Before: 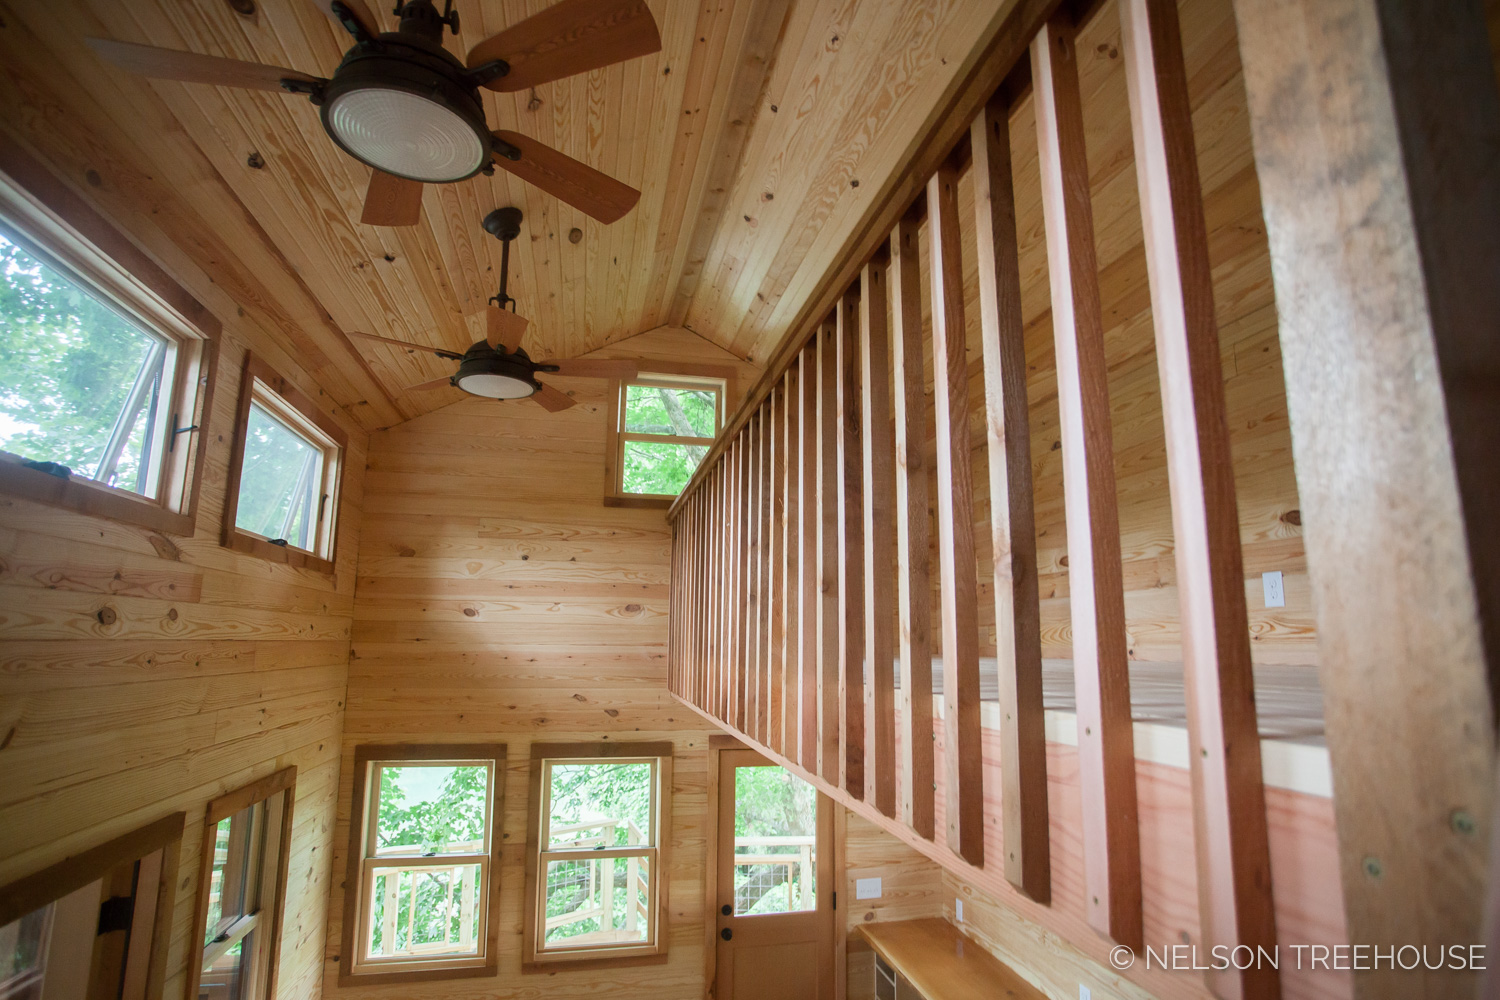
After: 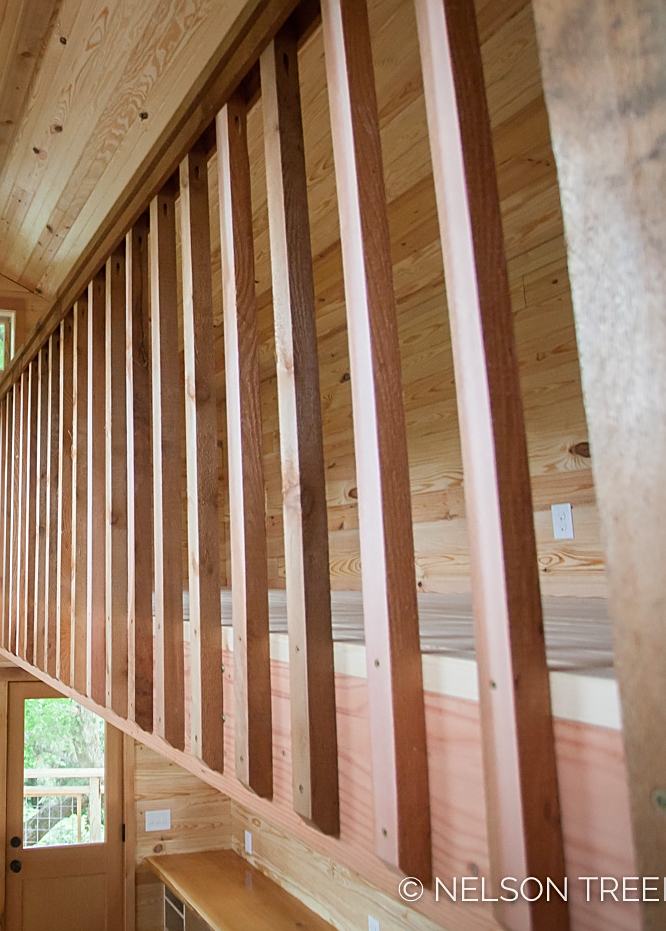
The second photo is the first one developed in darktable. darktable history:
sharpen: on, module defaults
crop: left 47.45%, top 6.851%, right 8.102%
